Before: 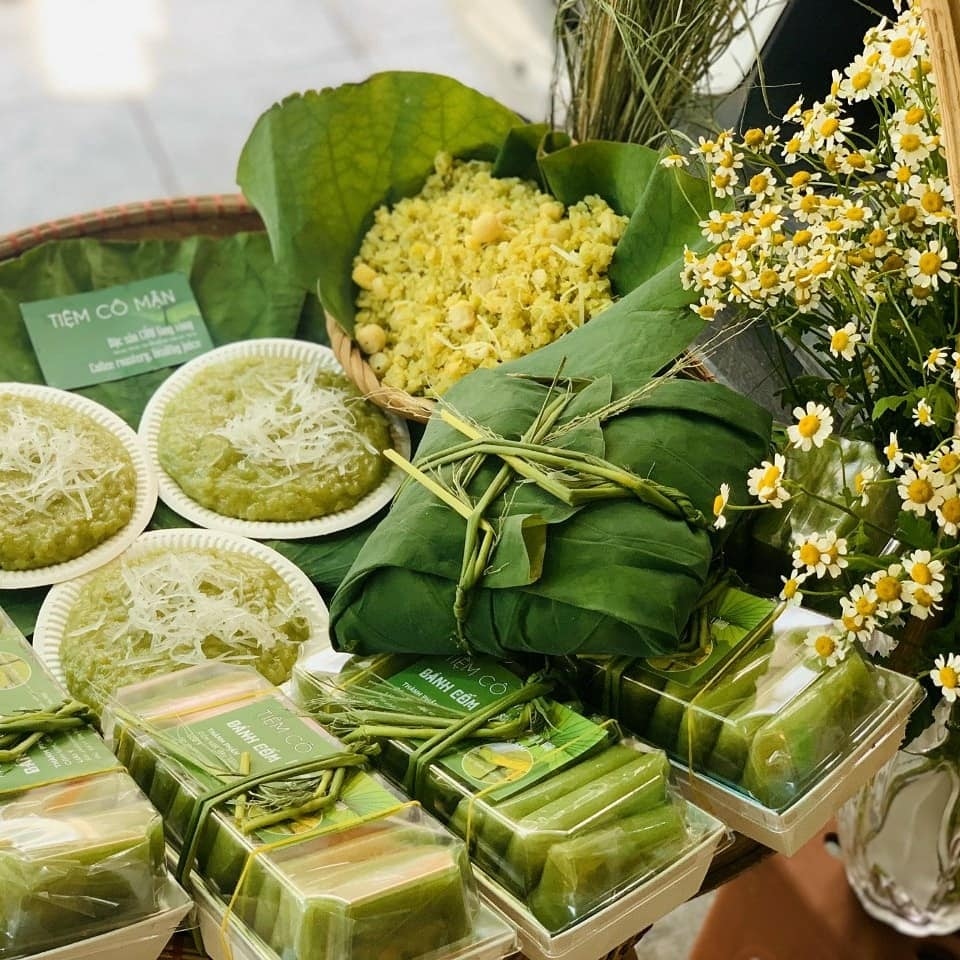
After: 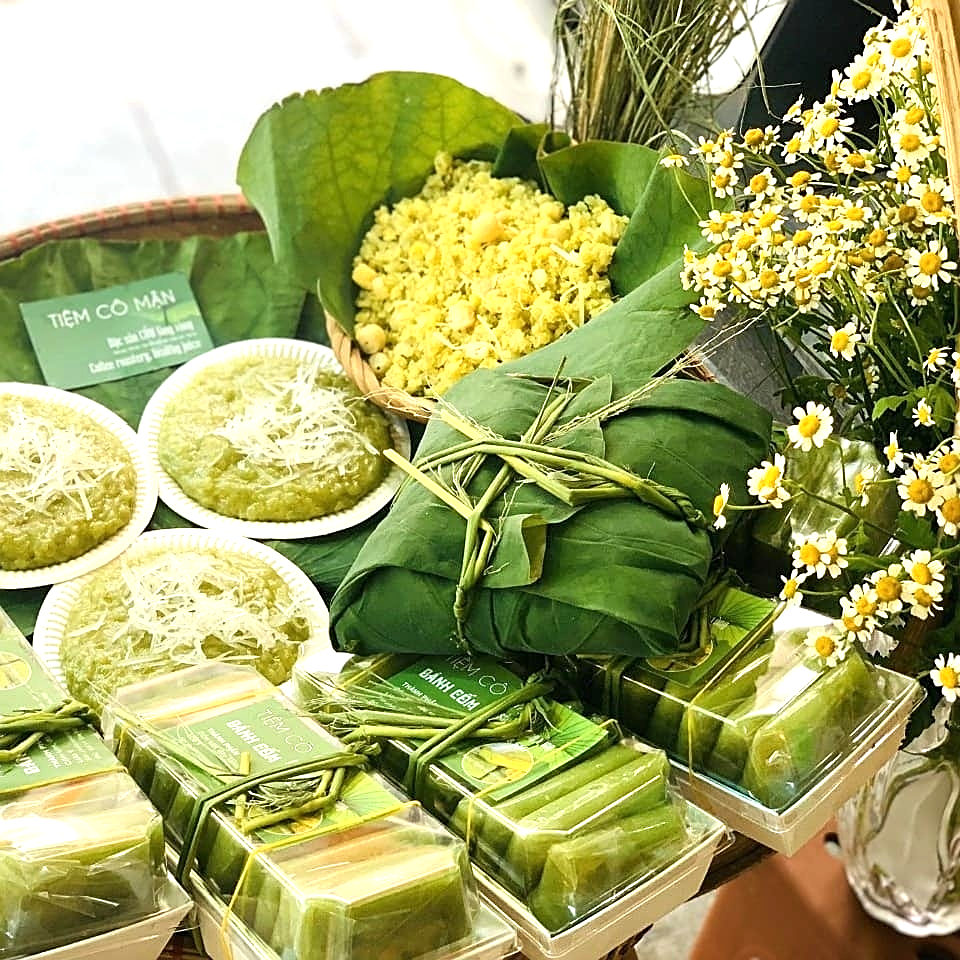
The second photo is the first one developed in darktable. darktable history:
sharpen: amount 0.494
exposure: exposure 0.692 EV, compensate exposure bias true, compensate highlight preservation false
